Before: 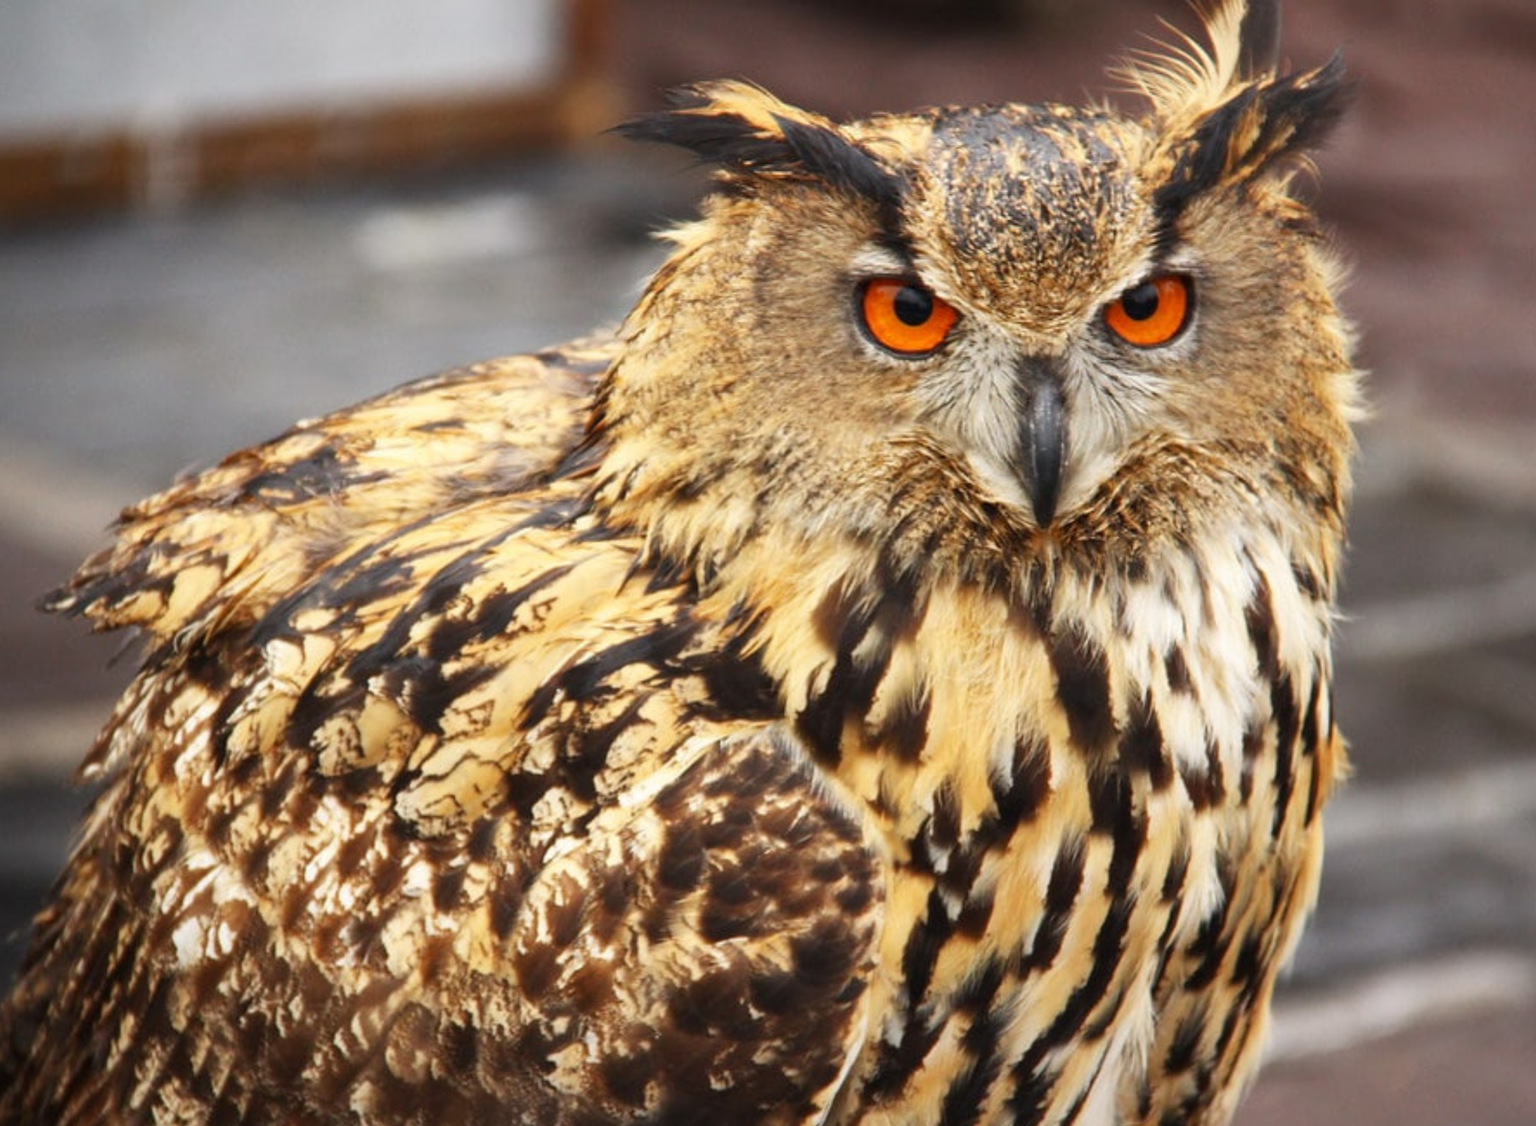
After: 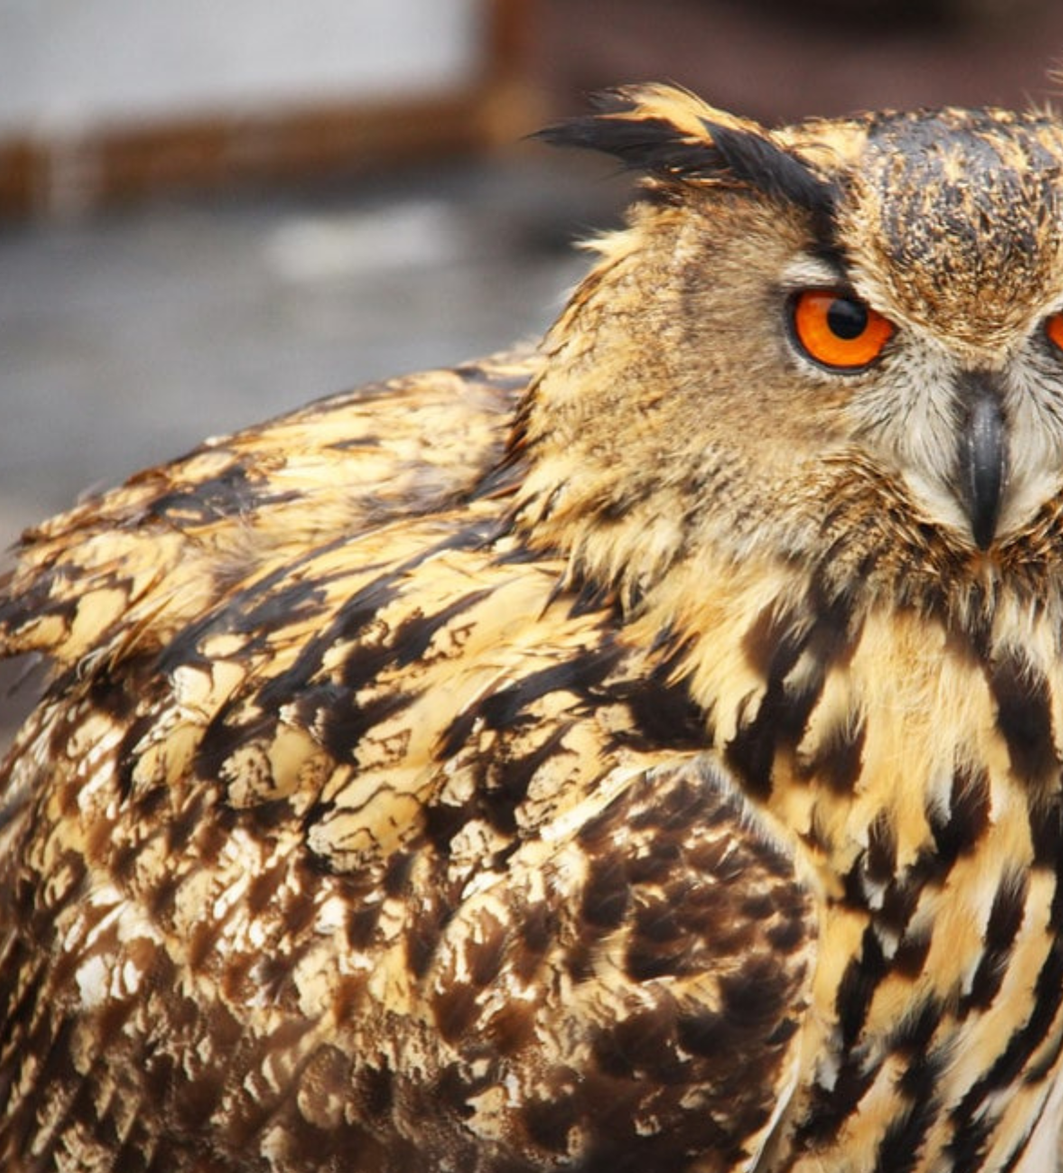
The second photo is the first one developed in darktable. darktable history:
crop and rotate: left 6.613%, right 26.906%
